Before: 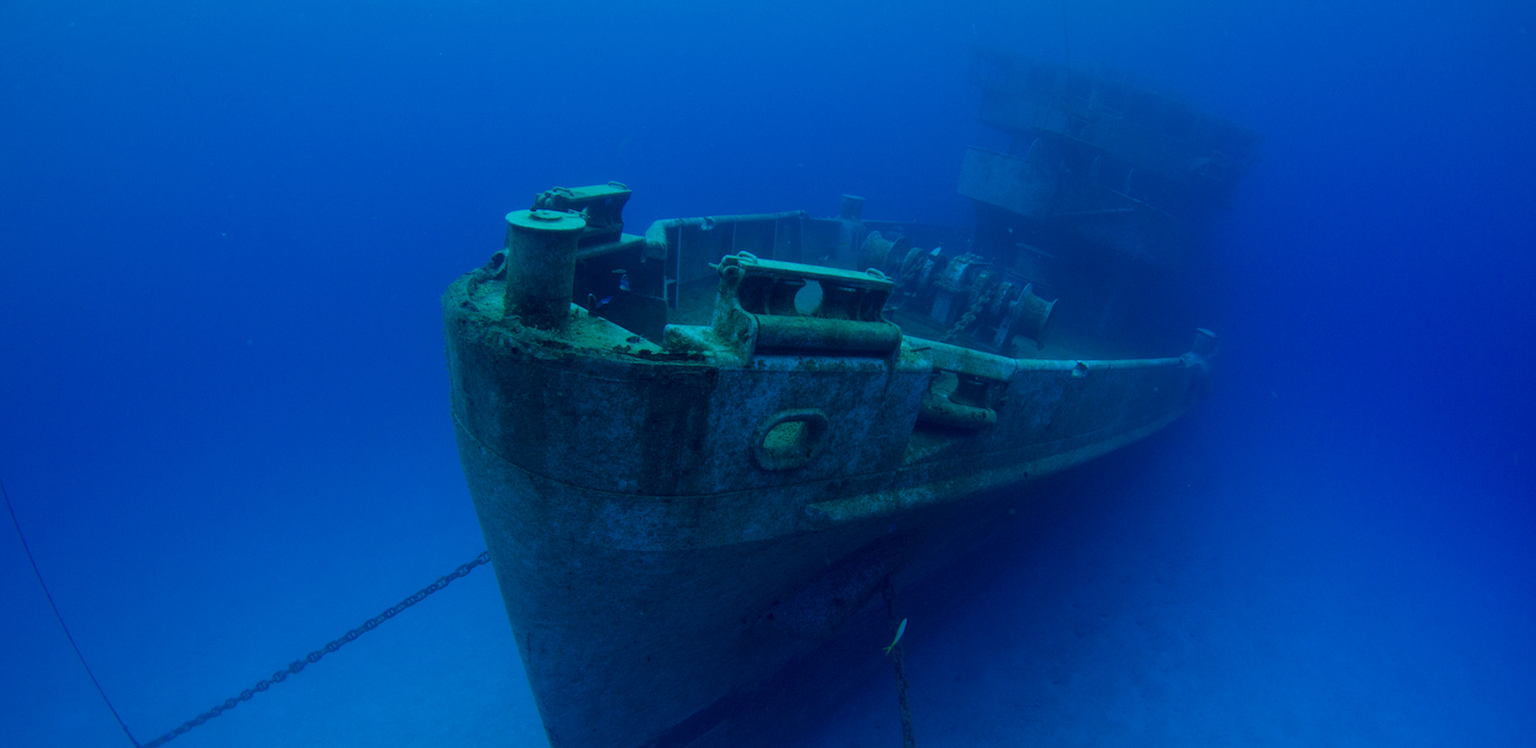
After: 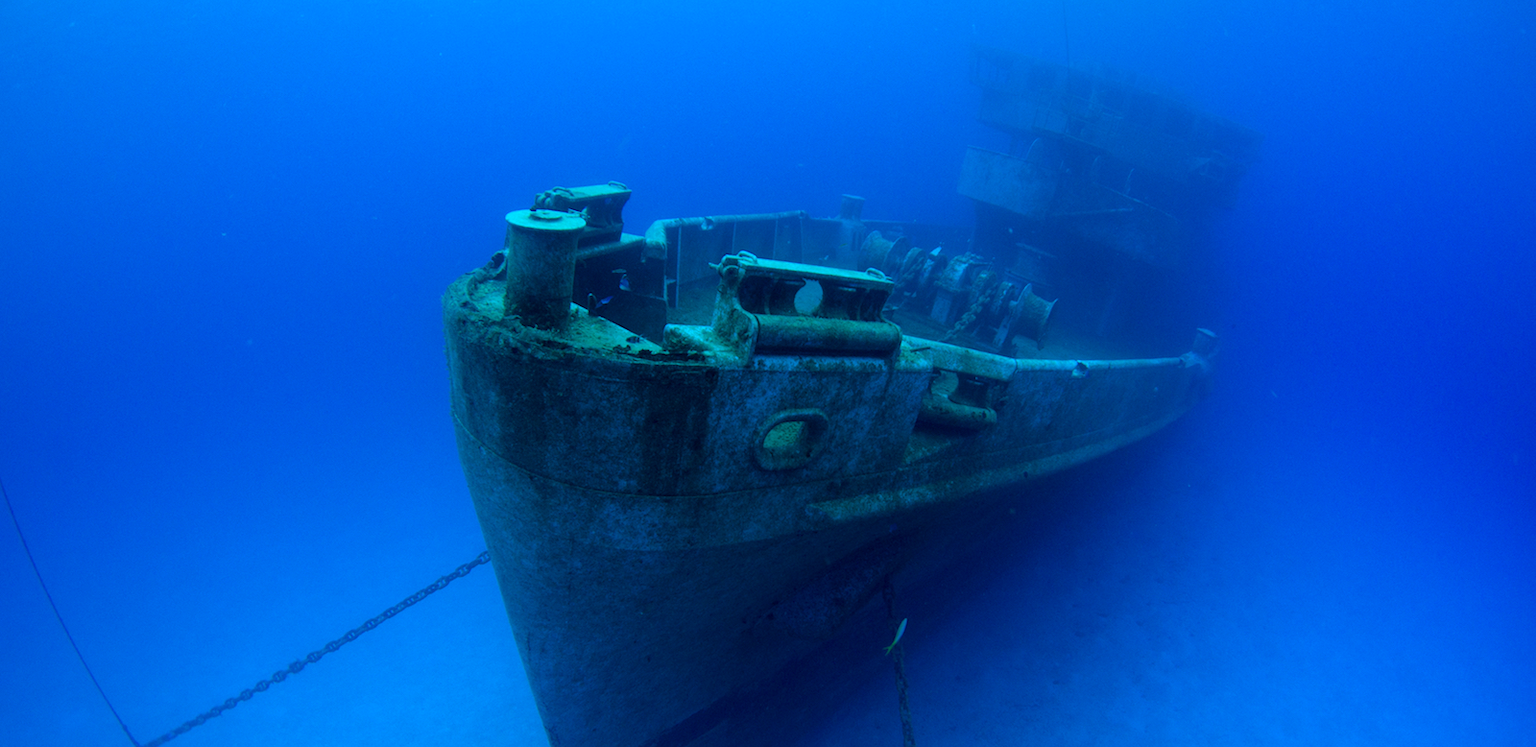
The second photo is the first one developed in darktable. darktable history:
color correction: highlights a* -4.16, highlights b* -10.95
tone equalizer: -8 EV -0.765 EV, -7 EV -0.717 EV, -6 EV -0.632 EV, -5 EV -0.424 EV, -3 EV 0.38 EV, -2 EV 0.6 EV, -1 EV 0.676 EV, +0 EV 0.743 EV
